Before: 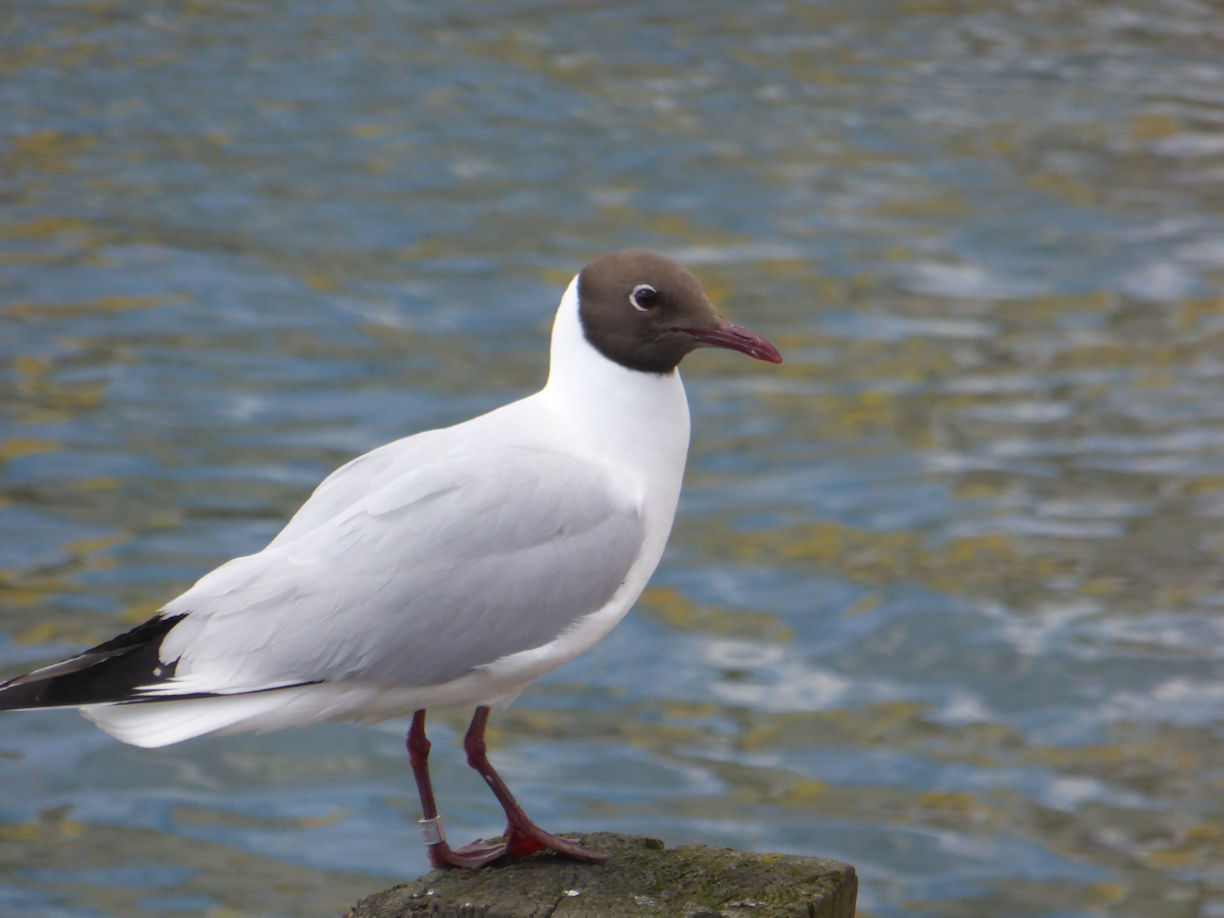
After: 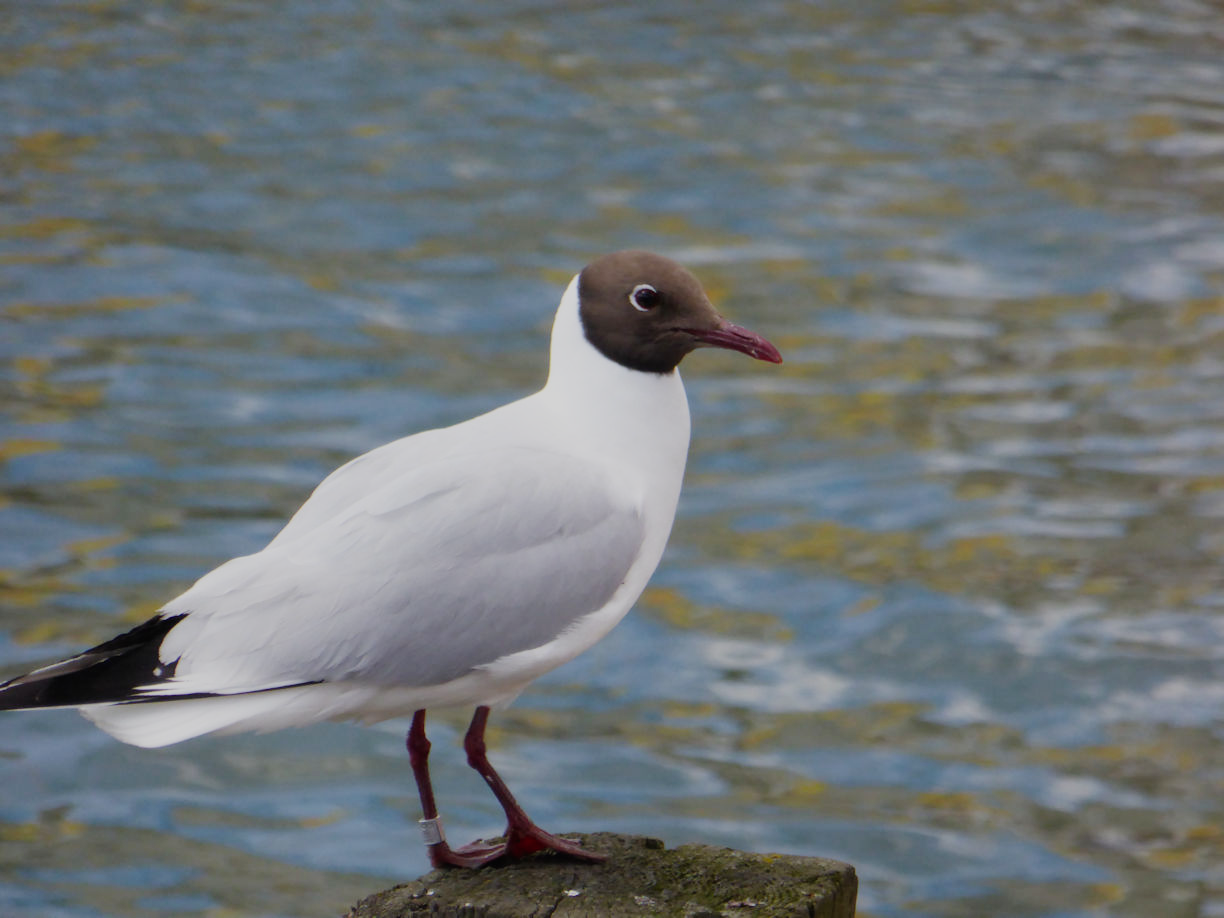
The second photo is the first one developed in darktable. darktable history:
sigmoid: skew -0.2, preserve hue 0%, red attenuation 0.1, red rotation 0.035, green attenuation 0.1, green rotation -0.017, blue attenuation 0.15, blue rotation -0.052, base primaries Rec2020
color balance rgb: contrast -10%
